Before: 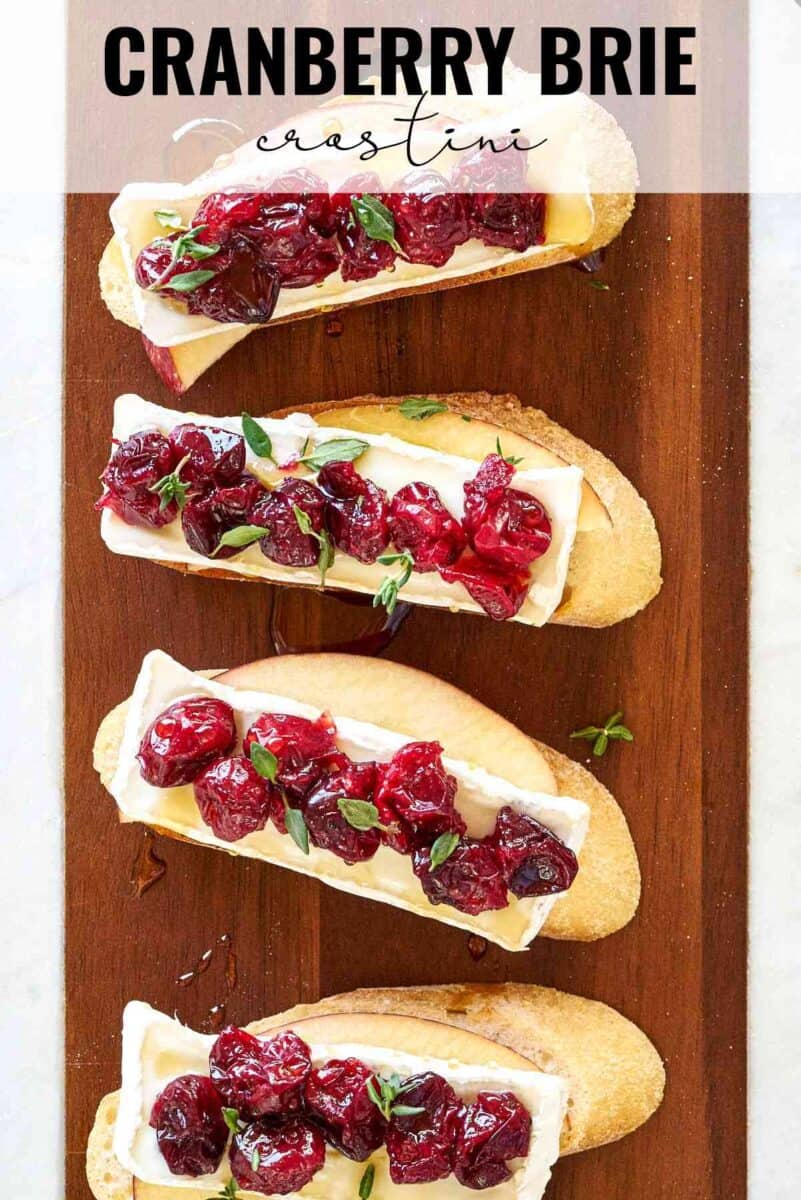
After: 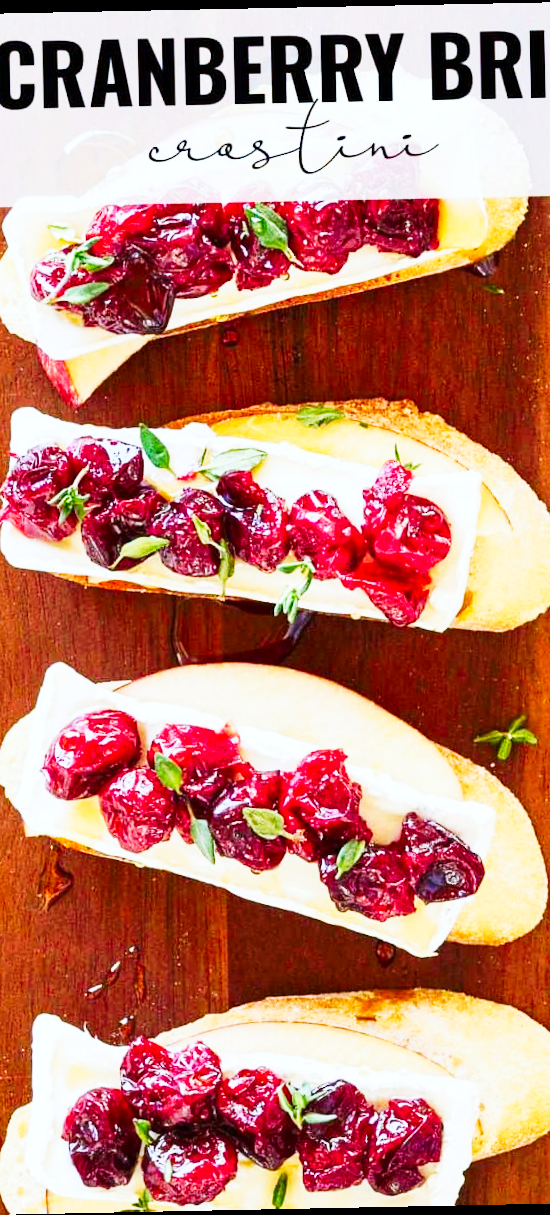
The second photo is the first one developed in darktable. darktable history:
white balance: red 0.924, blue 1.095
tone curve: curves: ch0 [(0, 0) (0.003, 0.003) (0.011, 0.013) (0.025, 0.028) (0.044, 0.05) (0.069, 0.078) (0.1, 0.113) (0.136, 0.153) (0.177, 0.2) (0.224, 0.271) (0.277, 0.374) (0.335, 0.47) (0.399, 0.574) (0.468, 0.688) (0.543, 0.79) (0.623, 0.859) (0.709, 0.919) (0.801, 0.957) (0.898, 0.978) (1, 1)], preserve colors none
contrast brightness saturation: contrast 0.04, saturation 0.16
crop and rotate: left 13.537%, right 19.796%
rotate and perspective: rotation -1.17°, automatic cropping off
